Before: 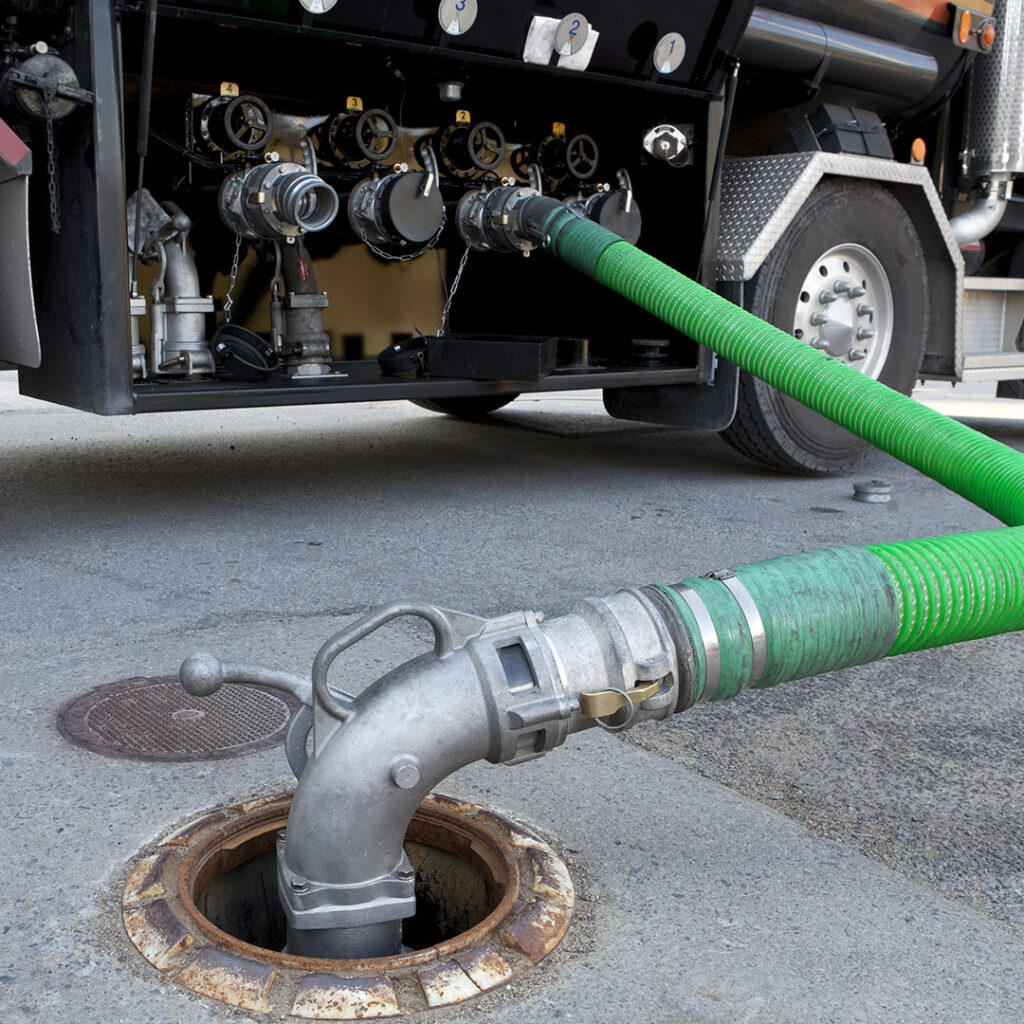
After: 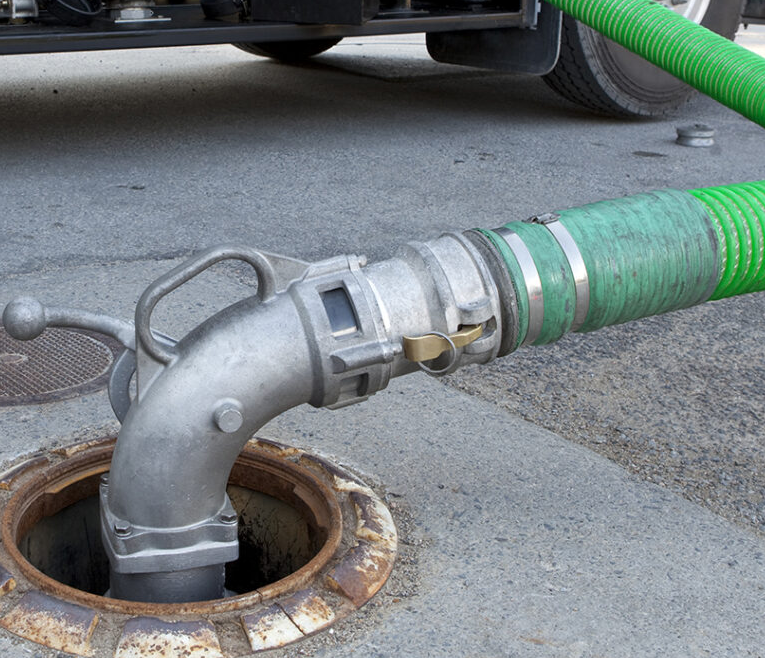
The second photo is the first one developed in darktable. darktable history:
crop and rotate: left 17.318%, top 34.792%, right 7.879%, bottom 0.871%
